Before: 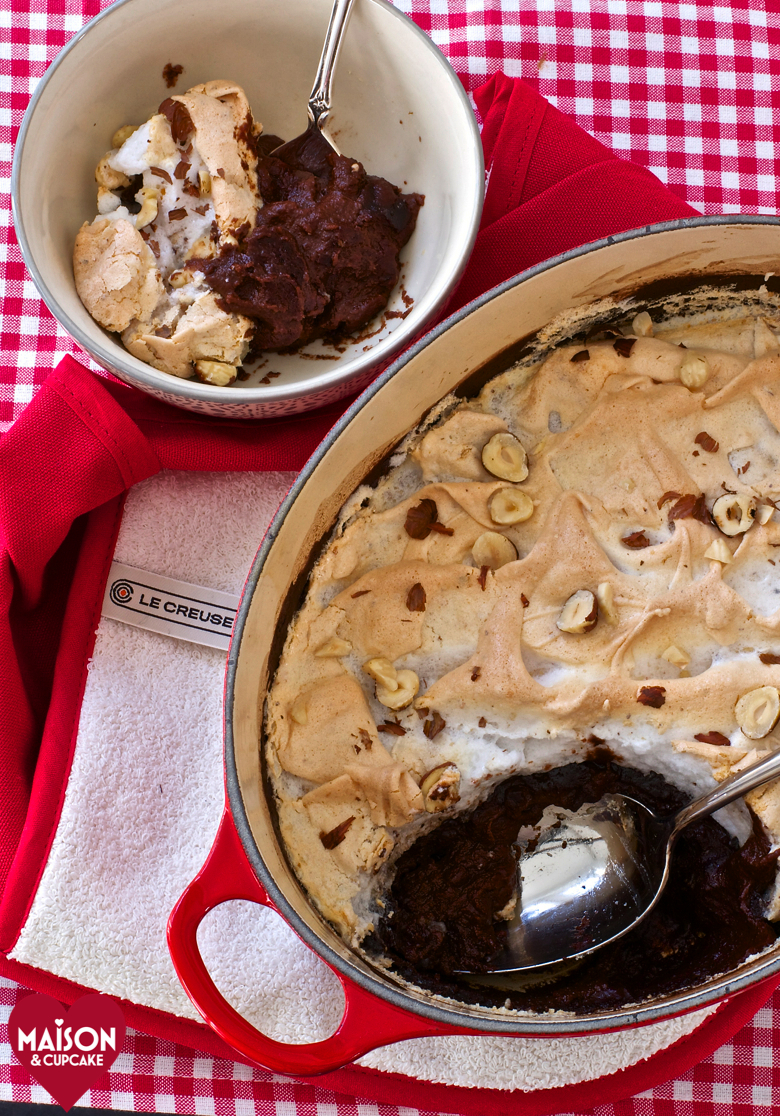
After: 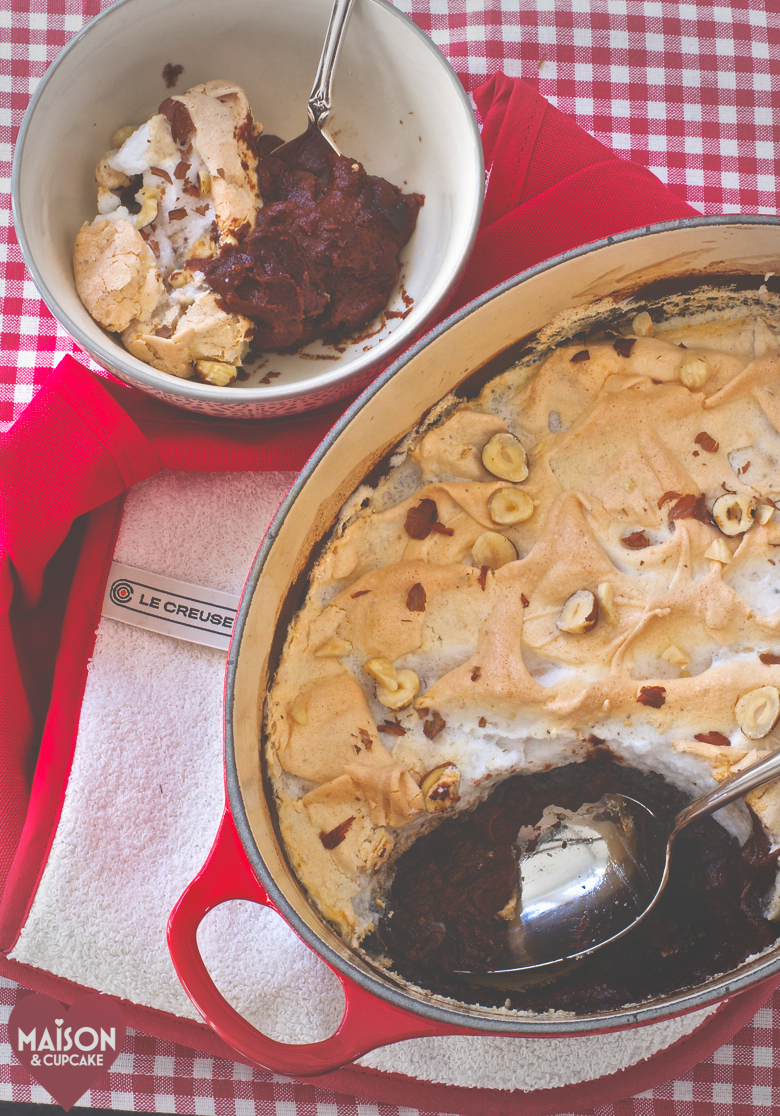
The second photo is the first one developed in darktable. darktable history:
contrast brightness saturation: brightness -0.026, saturation 0.343
exposure: black level correction -0.063, exposure -0.049 EV, compensate exposure bias true, compensate highlight preservation false
vignetting: fall-off start 68.6%, fall-off radius 29.77%, brightness -0.285, width/height ratio 0.984, shape 0.853
